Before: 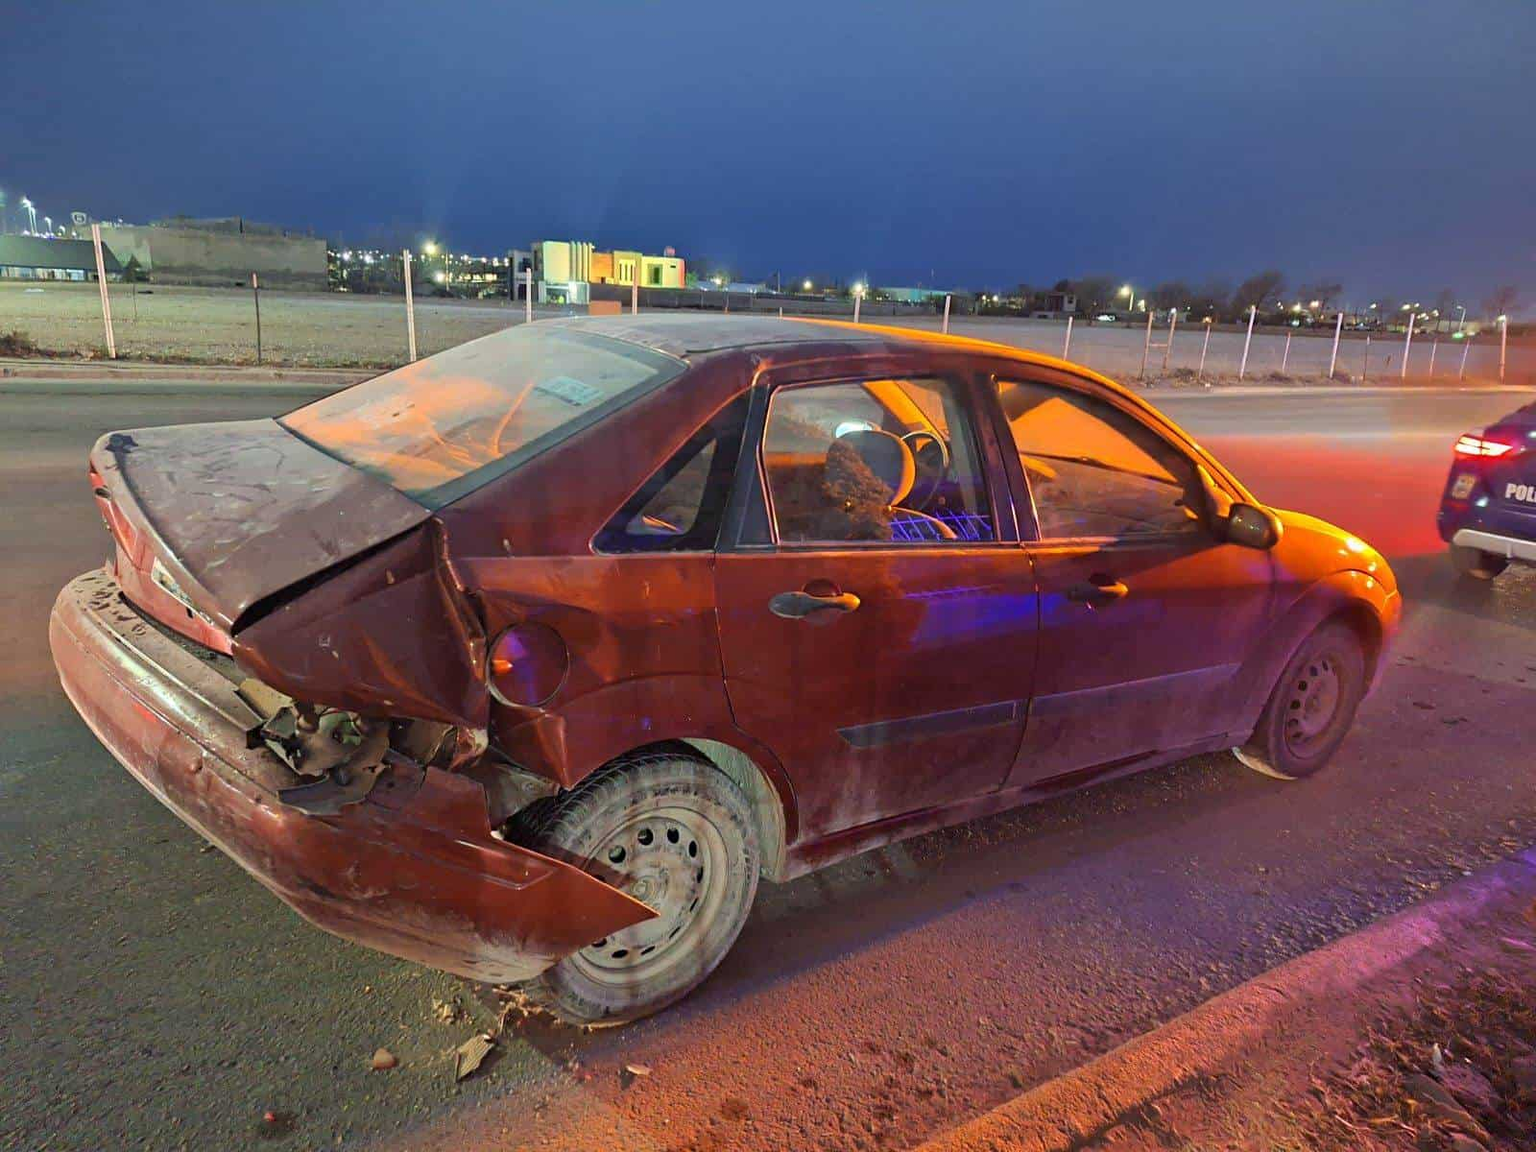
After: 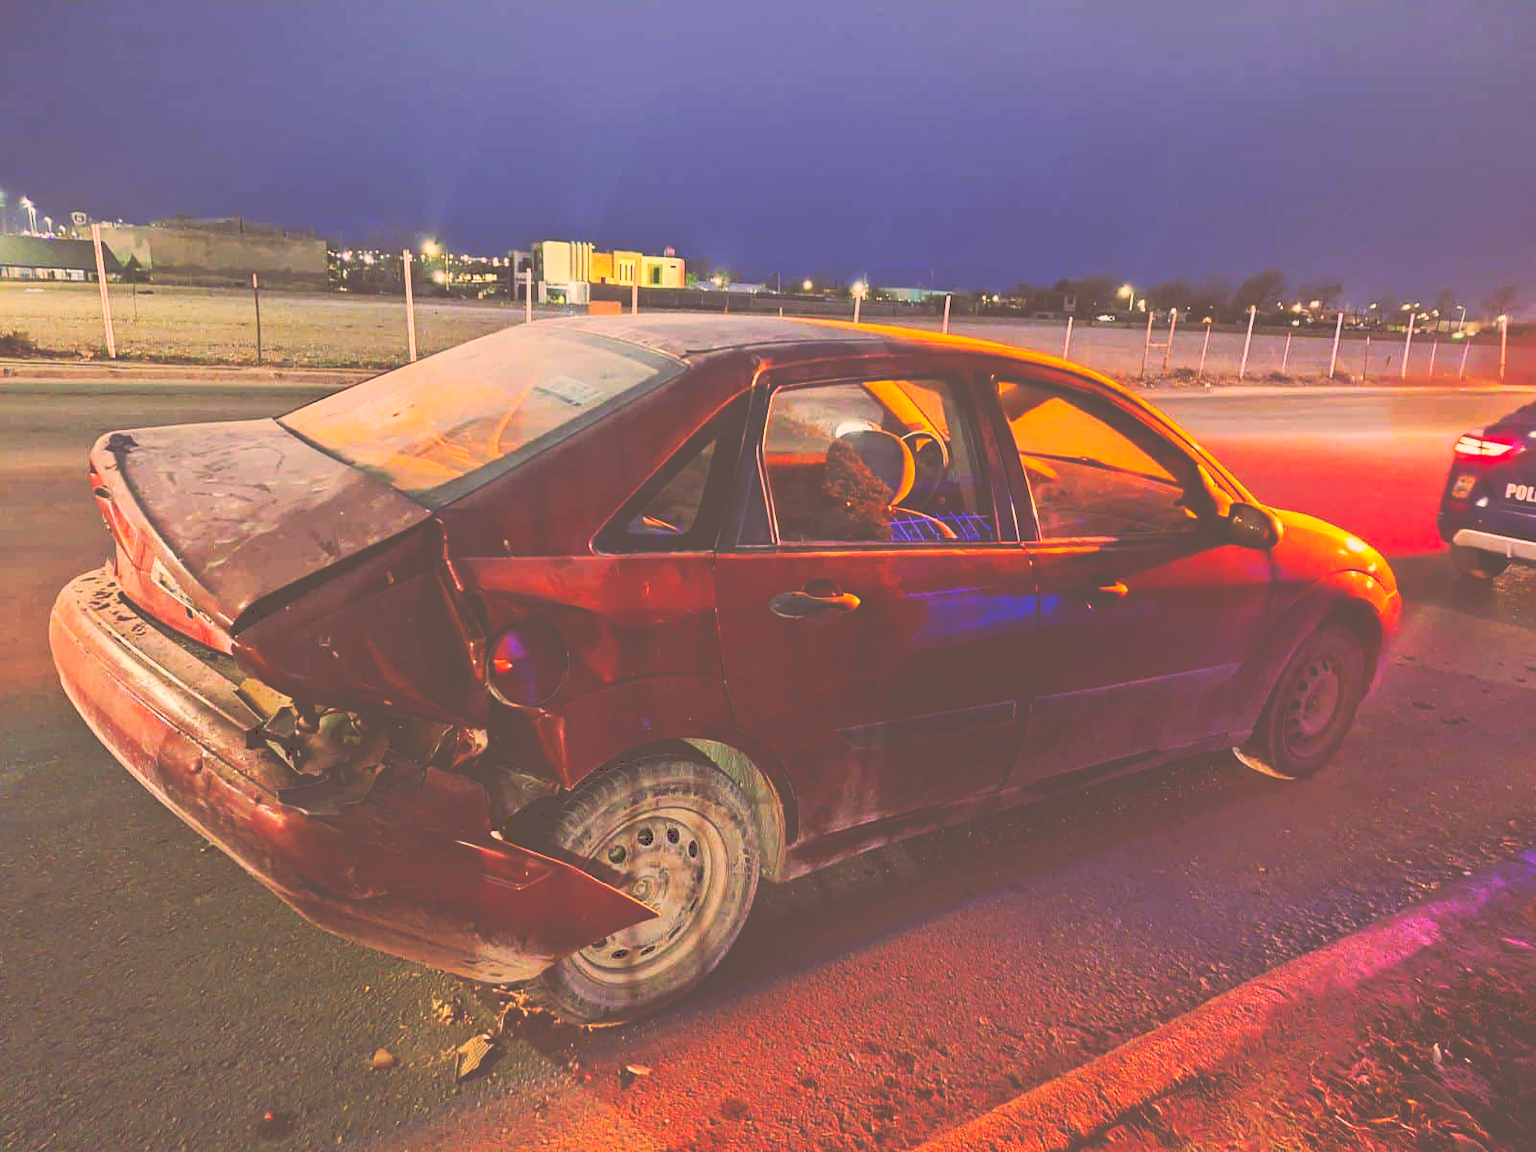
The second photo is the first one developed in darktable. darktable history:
tone curve: curves: ch0 [(0, 0) (0.003, 0.334) (0.011, 0.338) (0.025, 0.338) (0.044, 0.338) (0.069, 0.339) (0.1, 0.342) (0.136, 0.343) (0.177, 0.349) (0.224, 0.36) (0.277, 0.385) (0.335, 0.42) (0.399, 0.465) (0.468, 0.535) (0.543, 0.632) (0.623, 0.73) (0.709, 0.814) (0.801, 0.879) (0.898, 0.935) (1, 1)], preserve colors none
color correction: highlights a* 20.81, highlights b* 19.28
